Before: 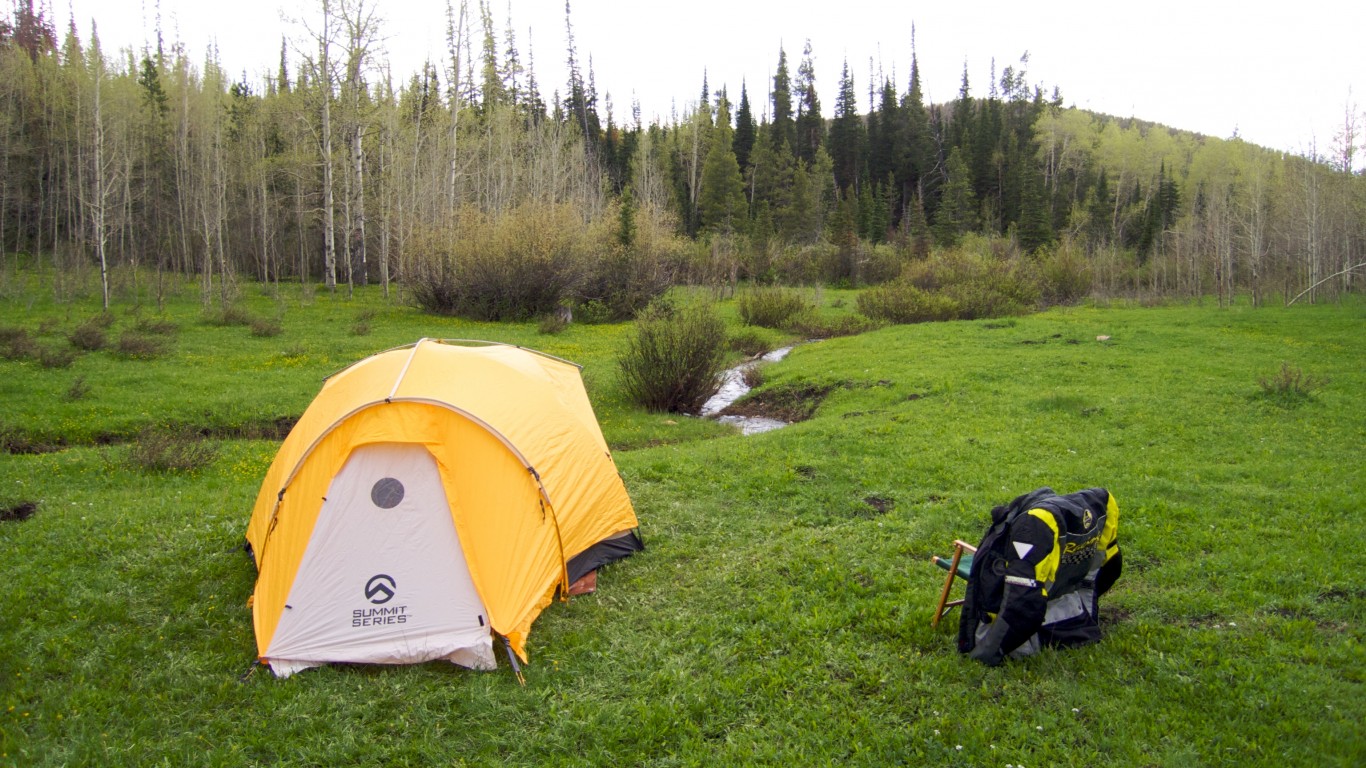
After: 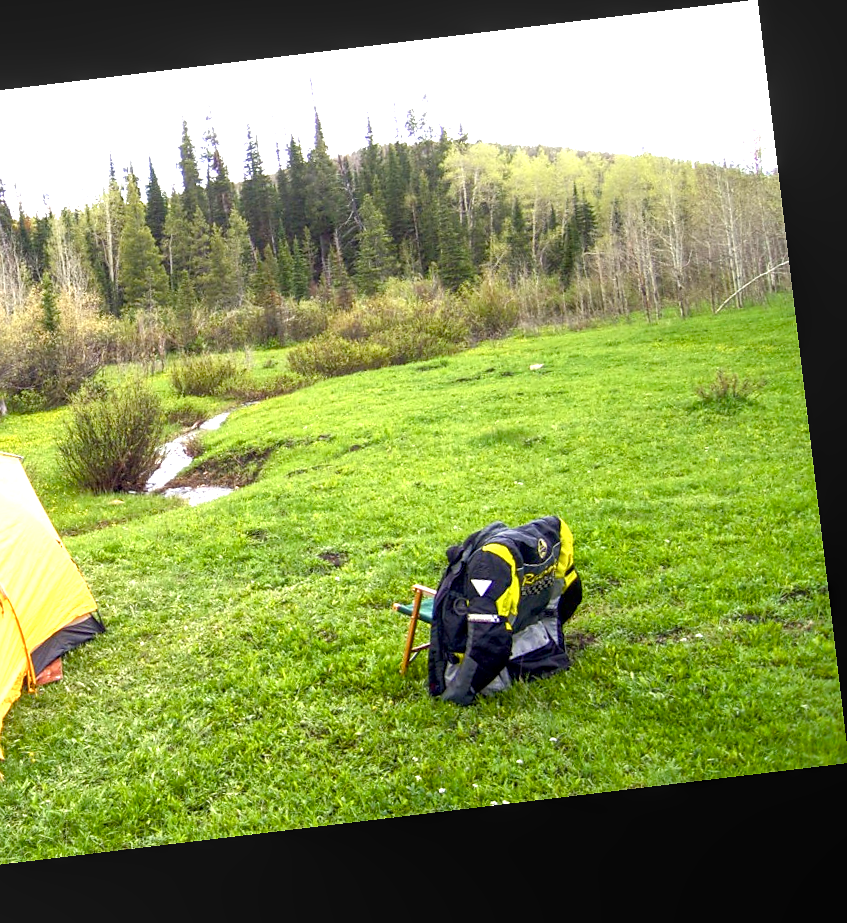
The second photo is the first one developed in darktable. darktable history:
sharpen: radius 1, threshold 1
local contrast: on, module defaults
exposure: black level correction 0, exposure 1.35 EV, compensate exposure bias true, compensate highlight preservation false
crop: left 41.402%
color balance rgb: perceptual saturation grading › global saturation 20%, perceptual saturation grading › highlights -25%, perceptual saturation grading › shadows 25%
rotate and perspective: rotation -6.83°, automatic cropping off
levels: mode automatic, black 0.023%, white 99.97%, levels [0.062, 0.494, 0.925]
contrast equalizer: y [[0.5, 0.5, 0.472, 0.5, 0.5, 0.5], [0.5 ×6], [0.5 ×6], [0 ×6], [0 ×6]]
